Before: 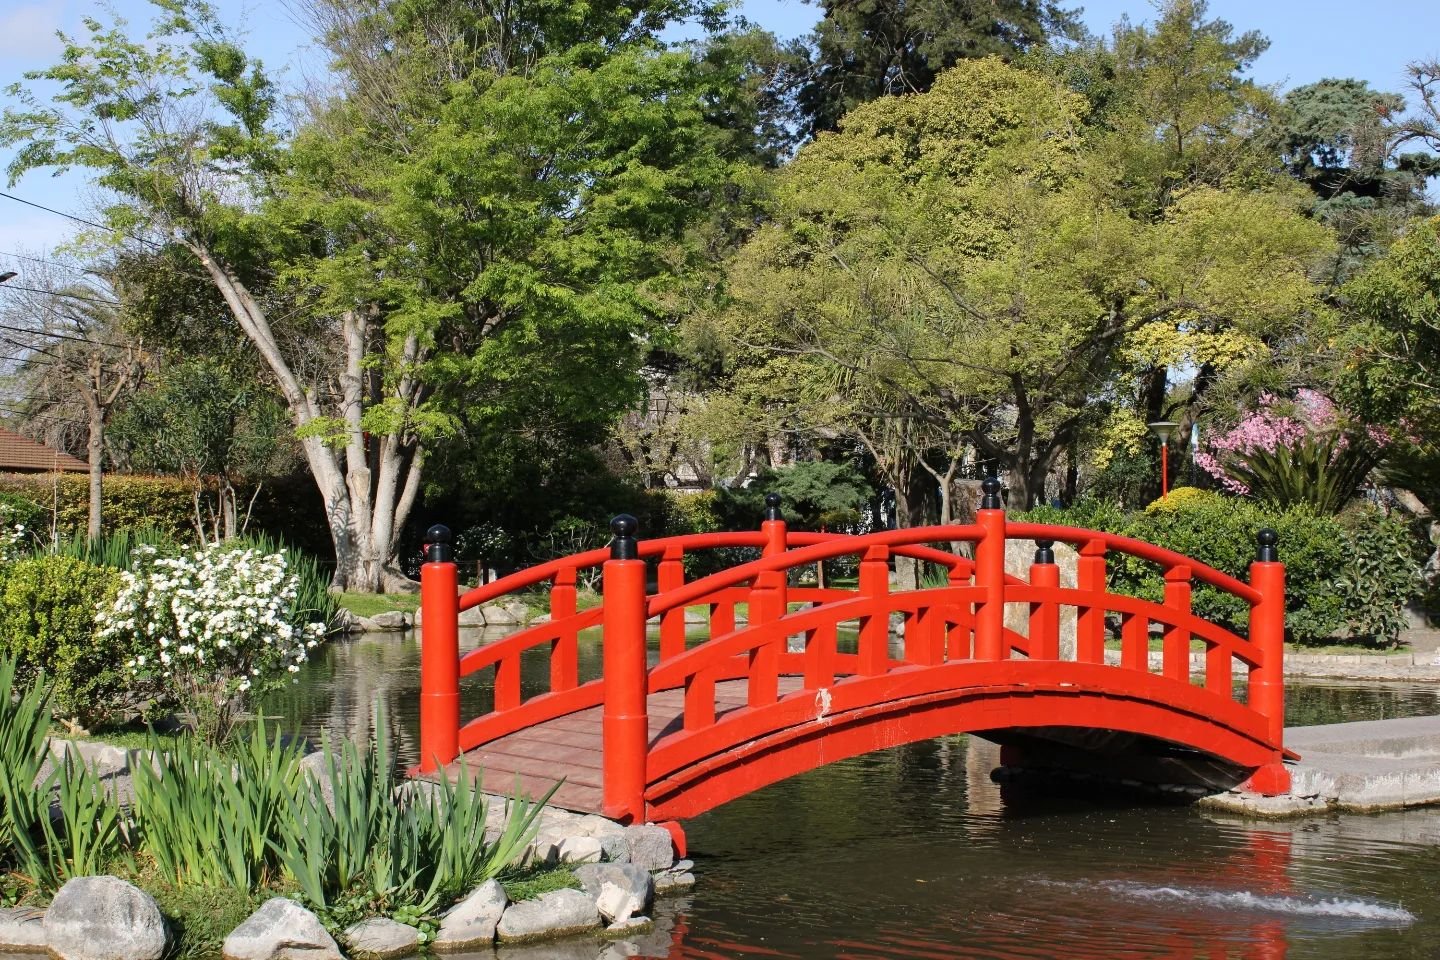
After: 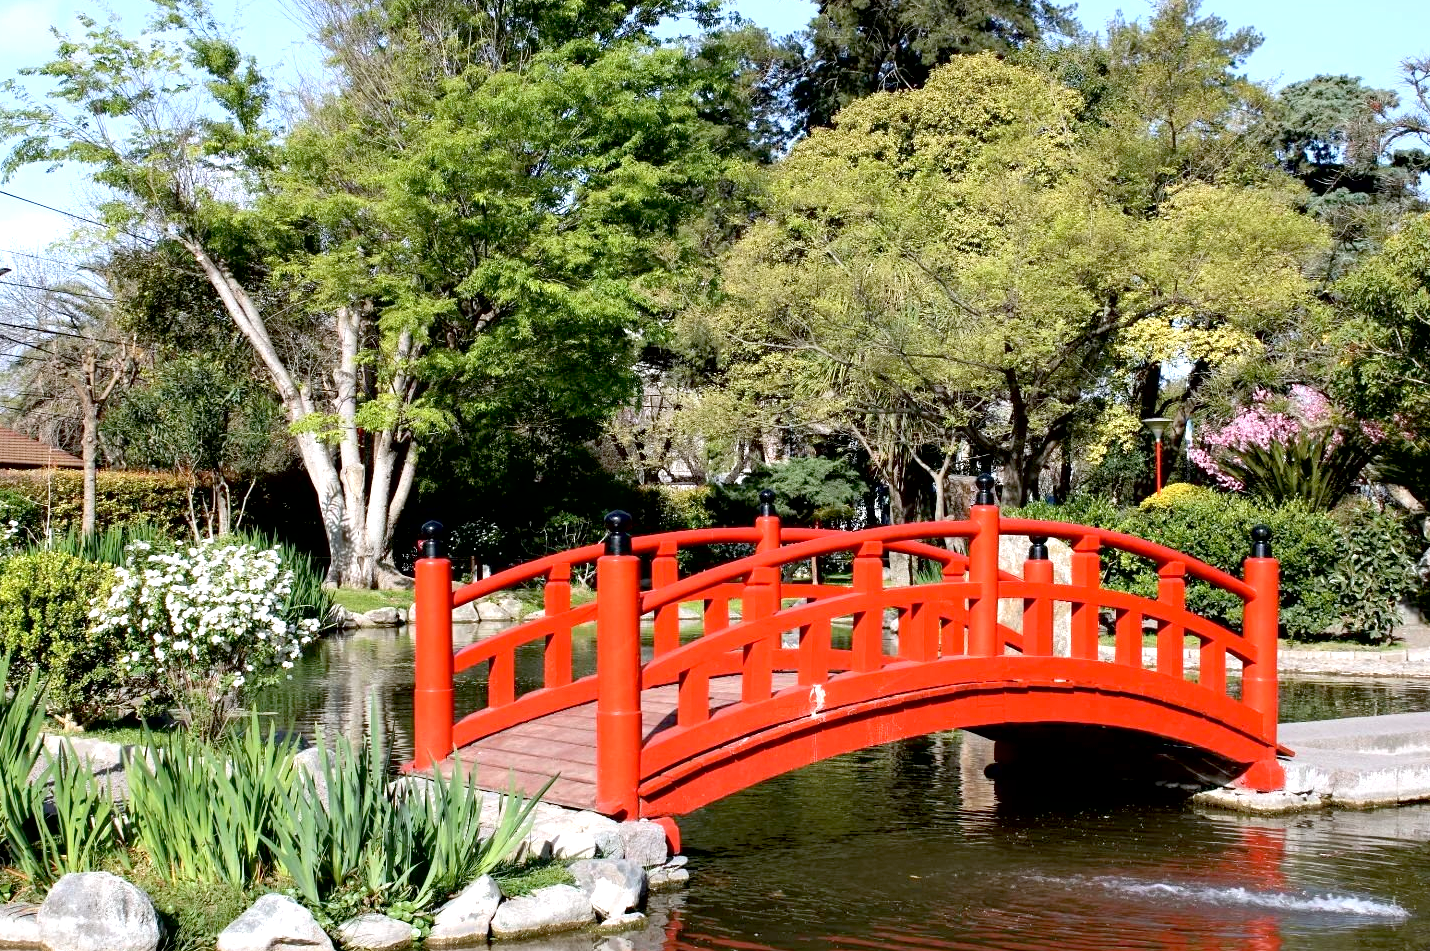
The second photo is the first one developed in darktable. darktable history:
color correction: highlights a* -0.137, highlights b* -5.91, shadows a* -0.137, shadows b* -0.137
crop: left 0.434%, top 0.485%, right 0.244%, bottom 0.386%
contrast brightness saturation: saturation -0.05
exposure: black level correction 0.012, exposure 0.7 EV, compensate exposure bias true, compensate highlight preservation false
